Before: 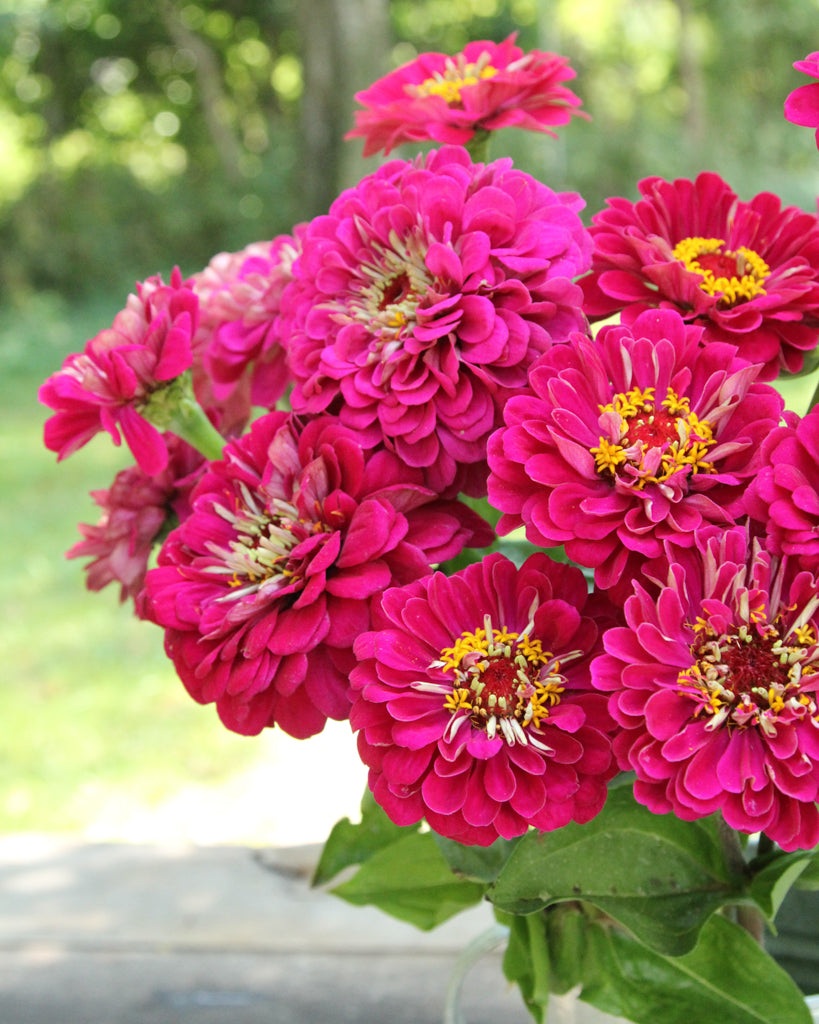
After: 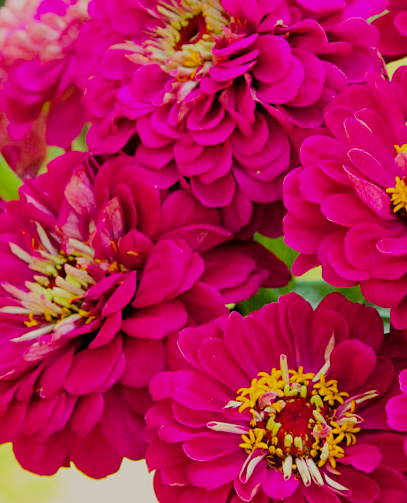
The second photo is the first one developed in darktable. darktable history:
filmic rgb: black relative exposure -6.16 EV, white relative exposure 6.94 EV, threshold 3.01 EV, hardness 2.25, enable highlight reconstruction true
color balance rgb: highlights gain › chroma 3.013%, highlights gain › hue 77.73°, perceptual saturation grading › global saturation 30.979%, global vibrance 30.267%
sharpen: amount 0.213
crop: left 24.957%, top 25.461%, right 25.262%, bottom 25.4%
